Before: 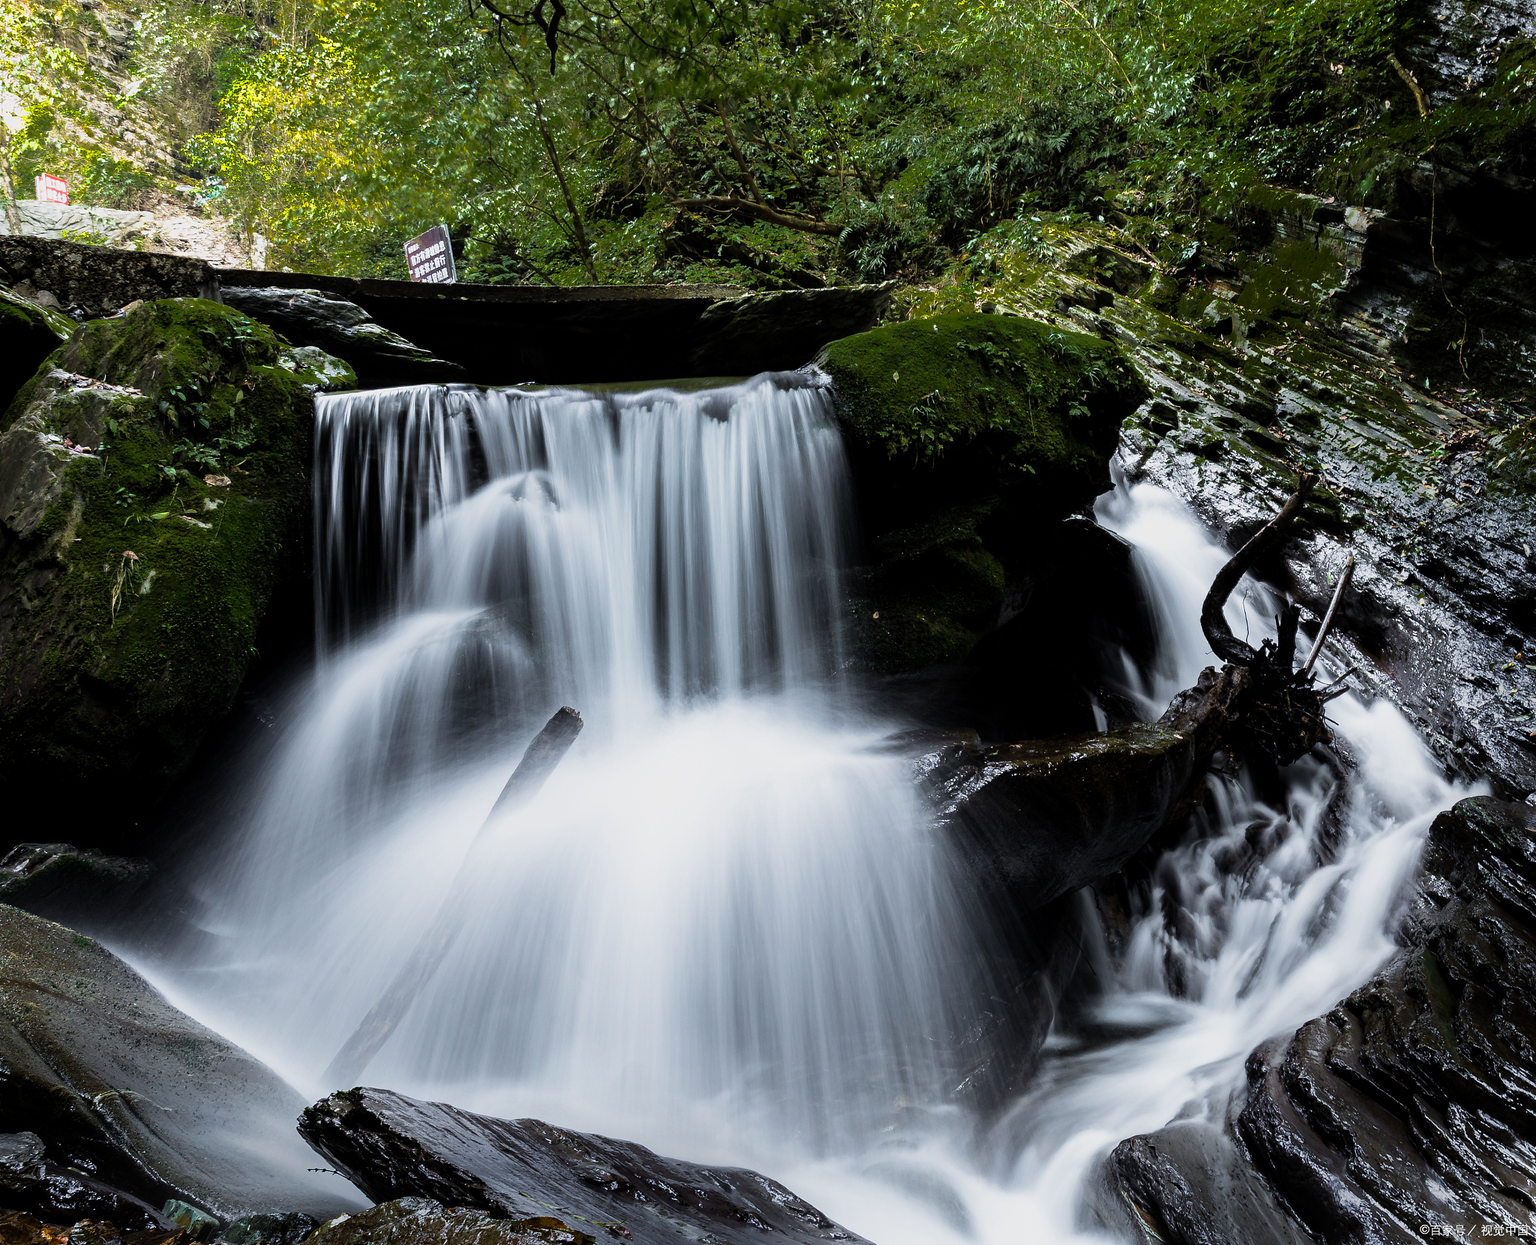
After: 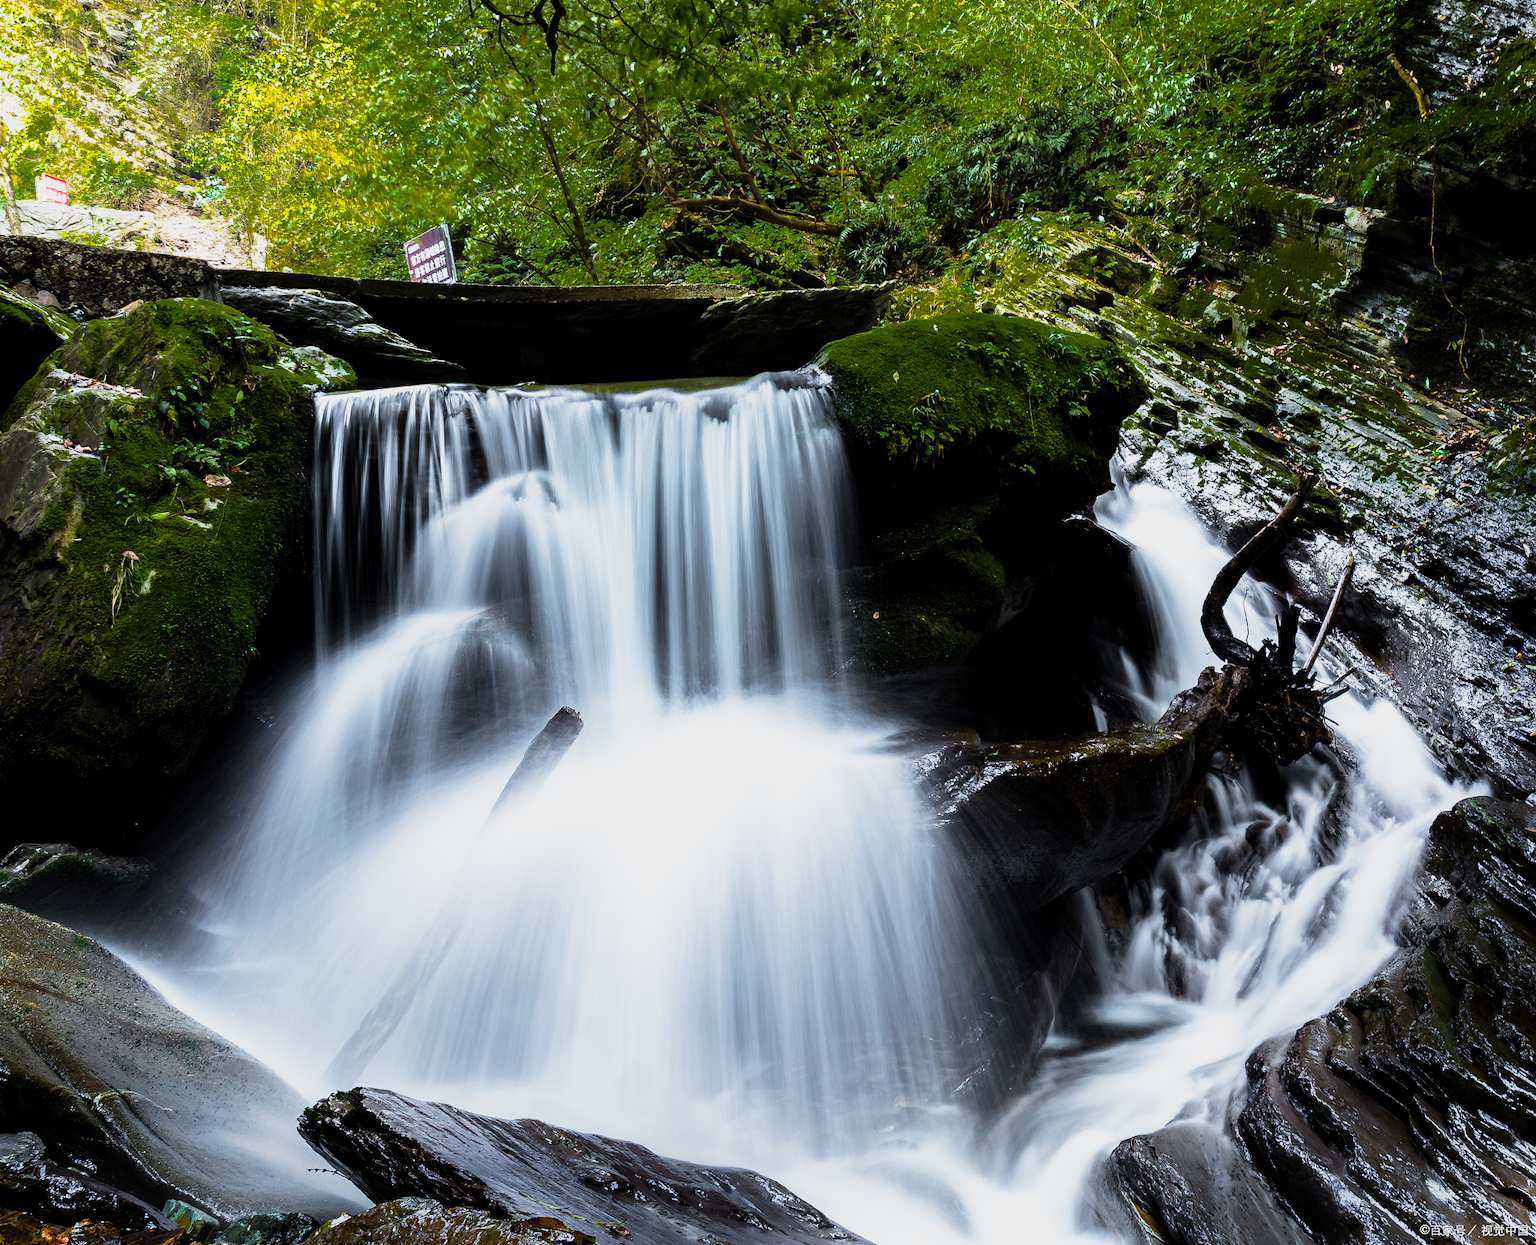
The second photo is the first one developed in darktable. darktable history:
color balance rgb: perceptual saturation grading › global saturation 30%, global vibrance 20%
base curve: curves: ch0 [(0, 0) (0.088, 0.125) (0.176, 0.251) (0.354, 0.501) (0.613, 0.749) (1, 0.877)], preserve colors none
